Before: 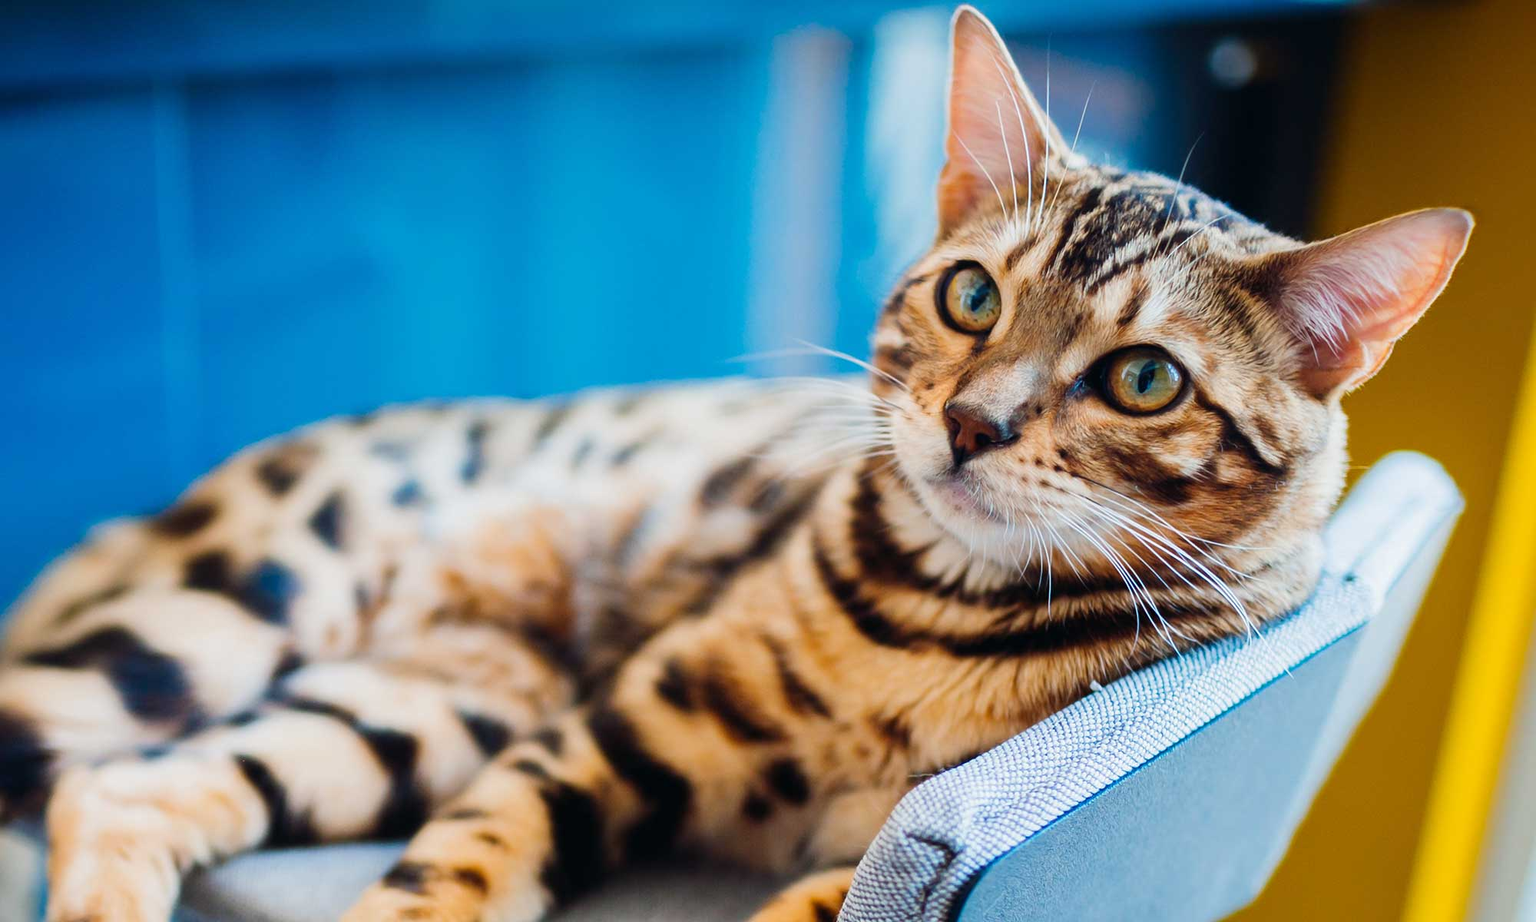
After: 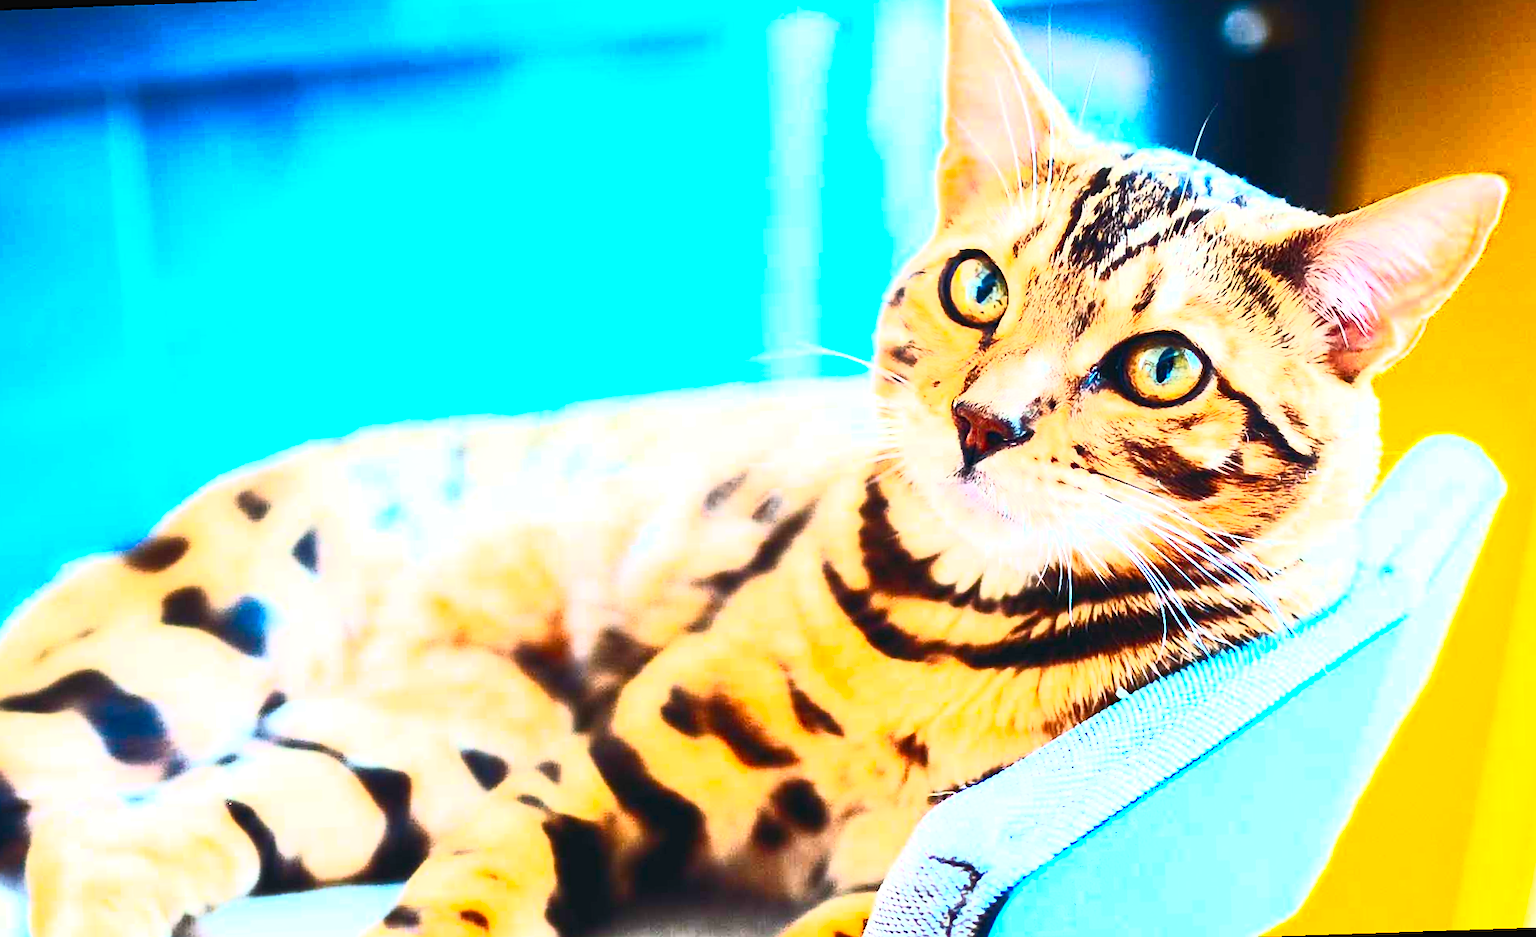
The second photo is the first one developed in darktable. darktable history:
sharpen: on, module defaults
exposure: black level correction 0, exposure 1.015 EV, compensate exposure bias true, compensate highlight preservation false
contrast brightness saturation: contrast 0.83, brightness 0.59, saturation 0.59
rotate and perspective: rotation -2.12°, lens shift (vertical) 0.009, lens shift (horizontal) -0.008, automatic cropping original format, crop left 0.036, crop right 0.964, crop top 0.05, crop bottom 0.959
